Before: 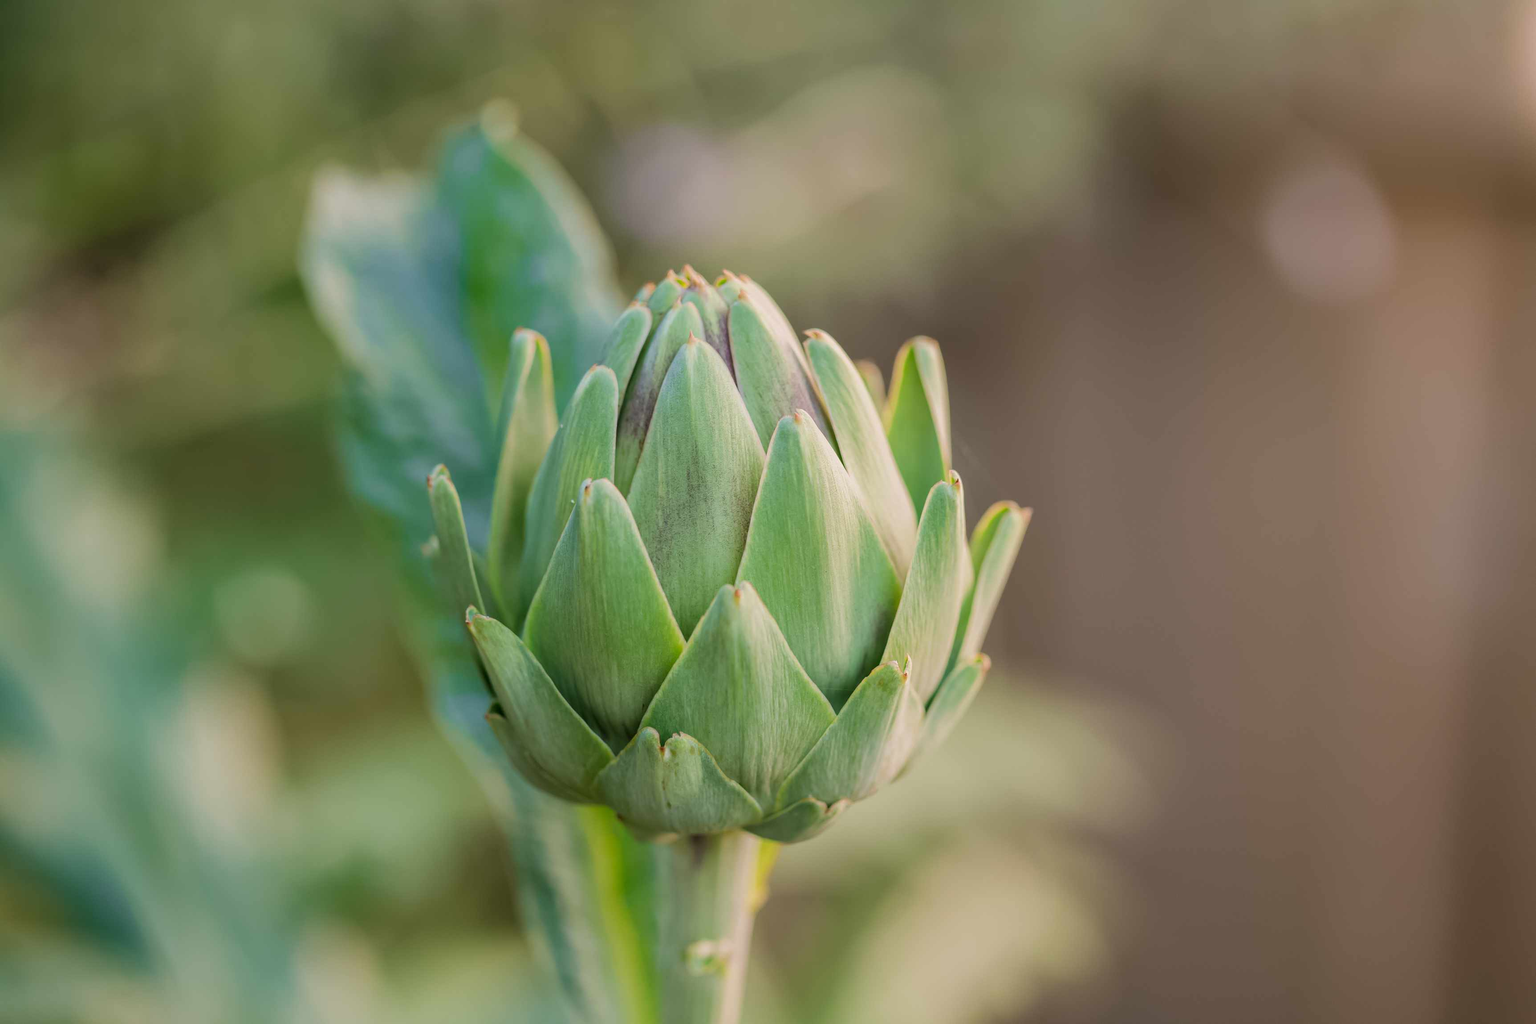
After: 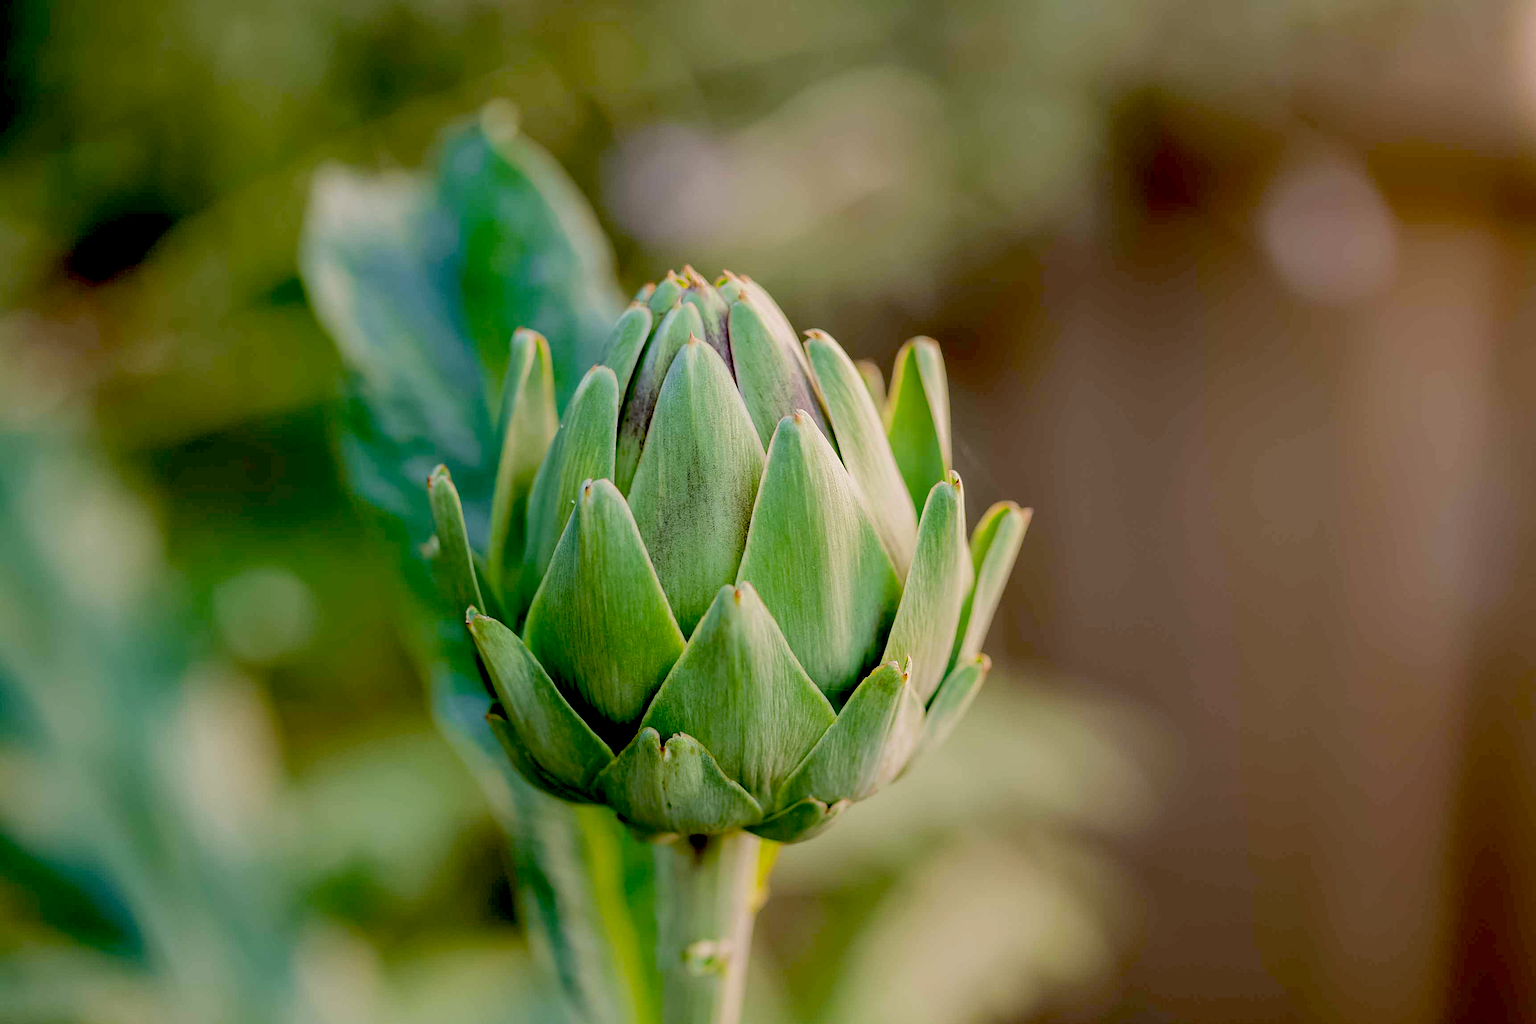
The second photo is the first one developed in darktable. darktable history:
sharpen: on, module defaults
exposure: black level correction 0.056, compensate highlight preservation false
